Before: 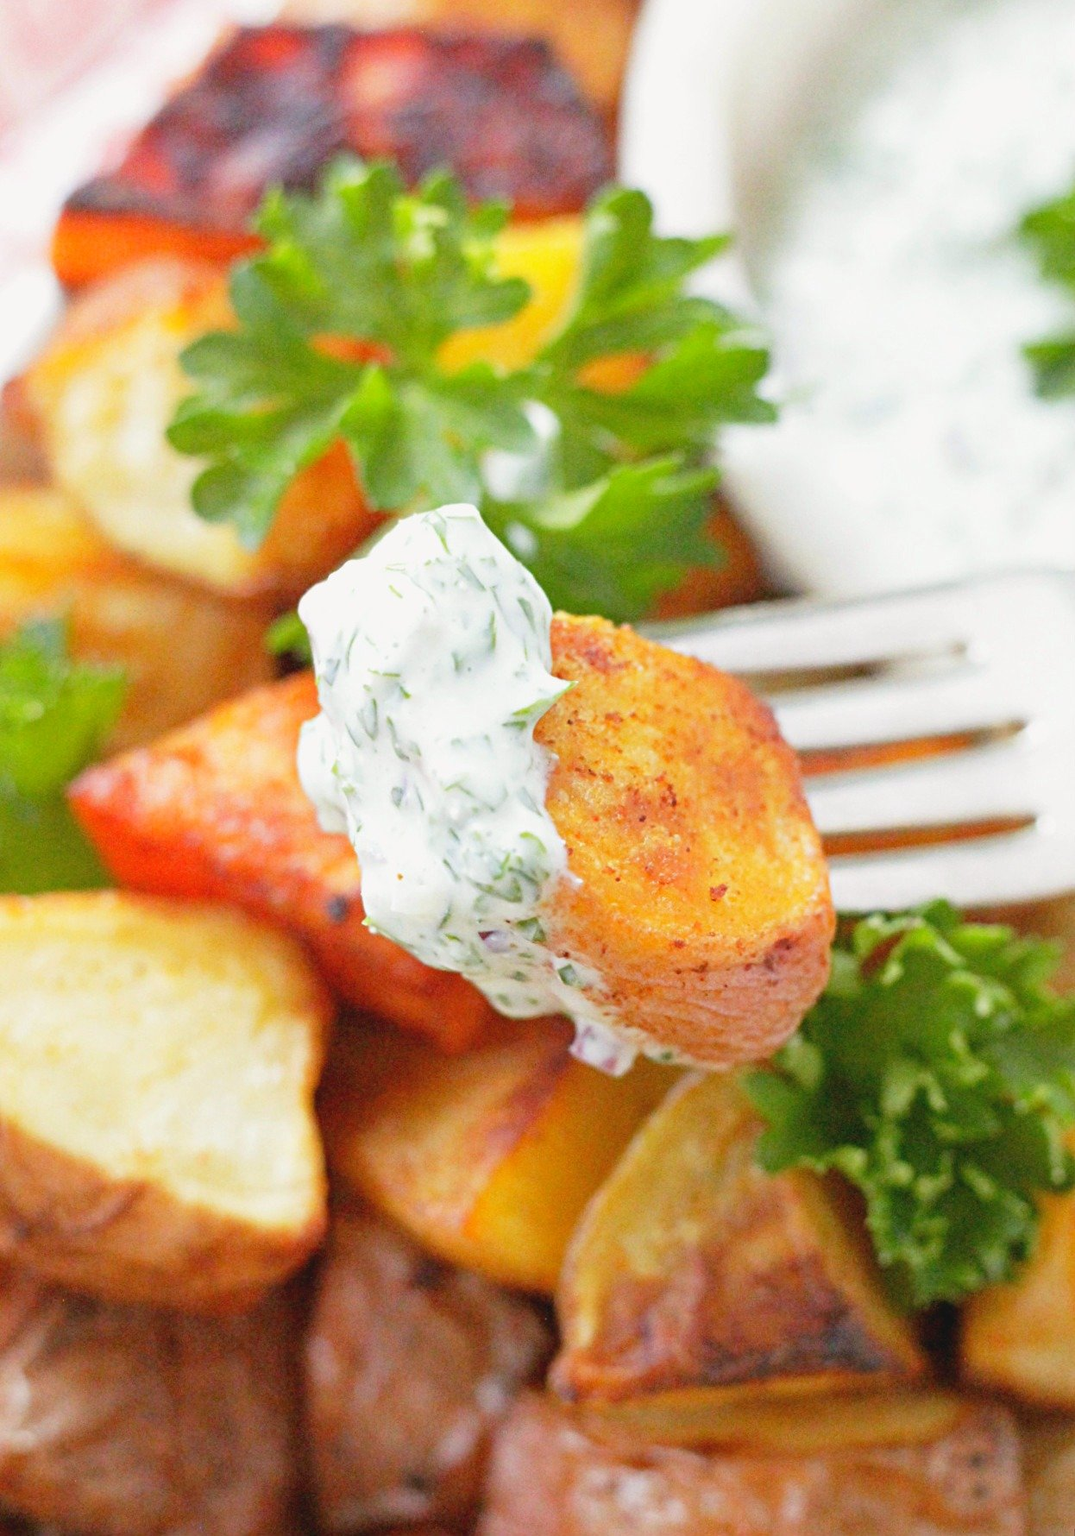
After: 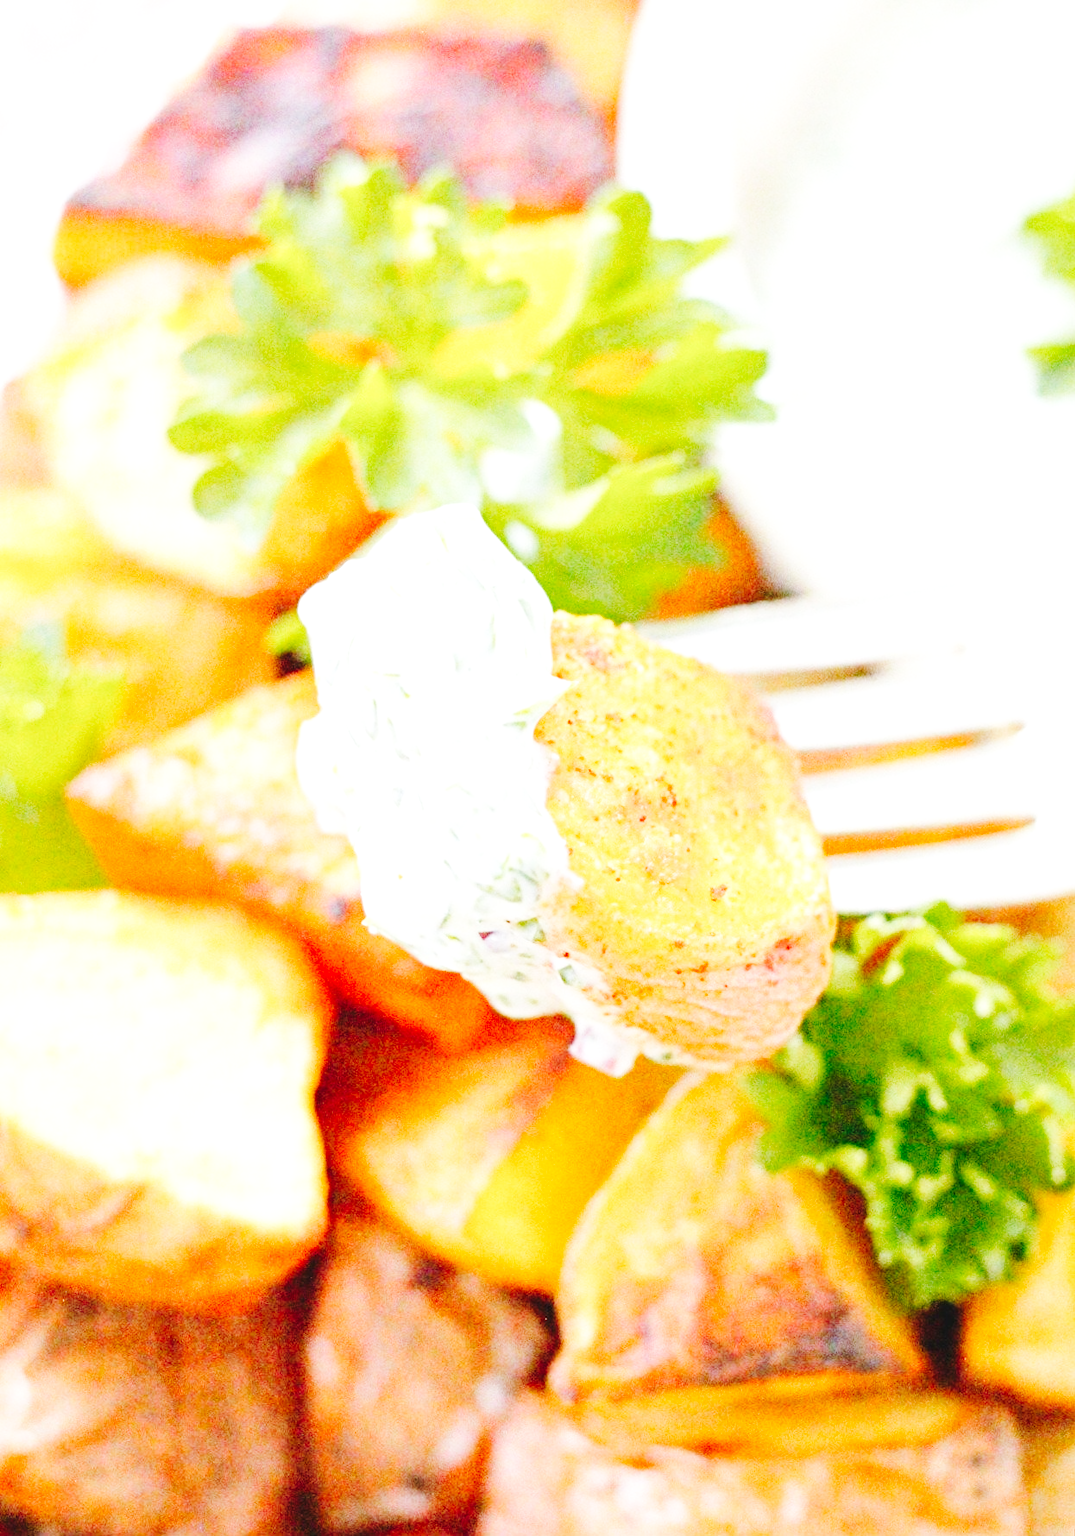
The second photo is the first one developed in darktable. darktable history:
exposure: exposure 0.655 EV, compensate exposure bias true, compensate highlight preservation false
base curve: curves: ch0 [(0, 0) (0.028, 0.03) (0.121, 0.232) (0.46, 0.748) (0.859, 0.968) (1, 1)], preserve colors none
tone curve: curves: ch0 [(0, 0) (0.003, 0.014) (0.011, 0.019) (0.025, 0.026) (0.044, 0.037) (0.069, 0.053) (0.1, 0.083) (0.136, 0.121) (0.177, 0.163) (0.224, 0.22) (0.277, 0.281) (0.335, 0.354) (0.399, 0.436) (0.468, 0.526) (0.543, 0.612) (0.623, 0.706) (0.709, 0.79) (0.801, 0.858) (0.898, 0.925) (1, 1)], preserve colors none
